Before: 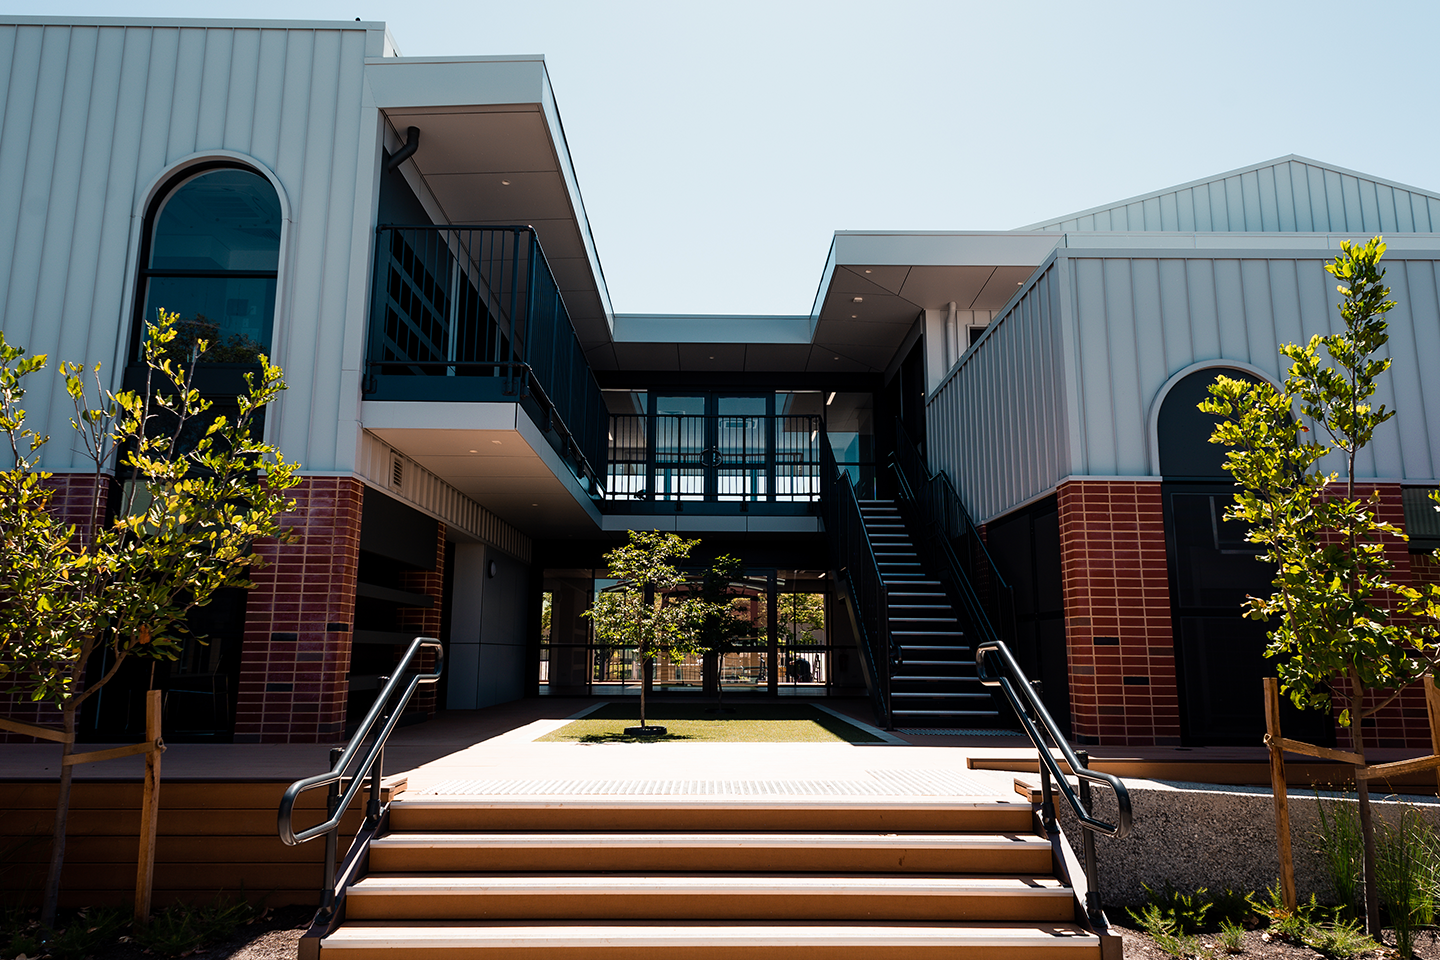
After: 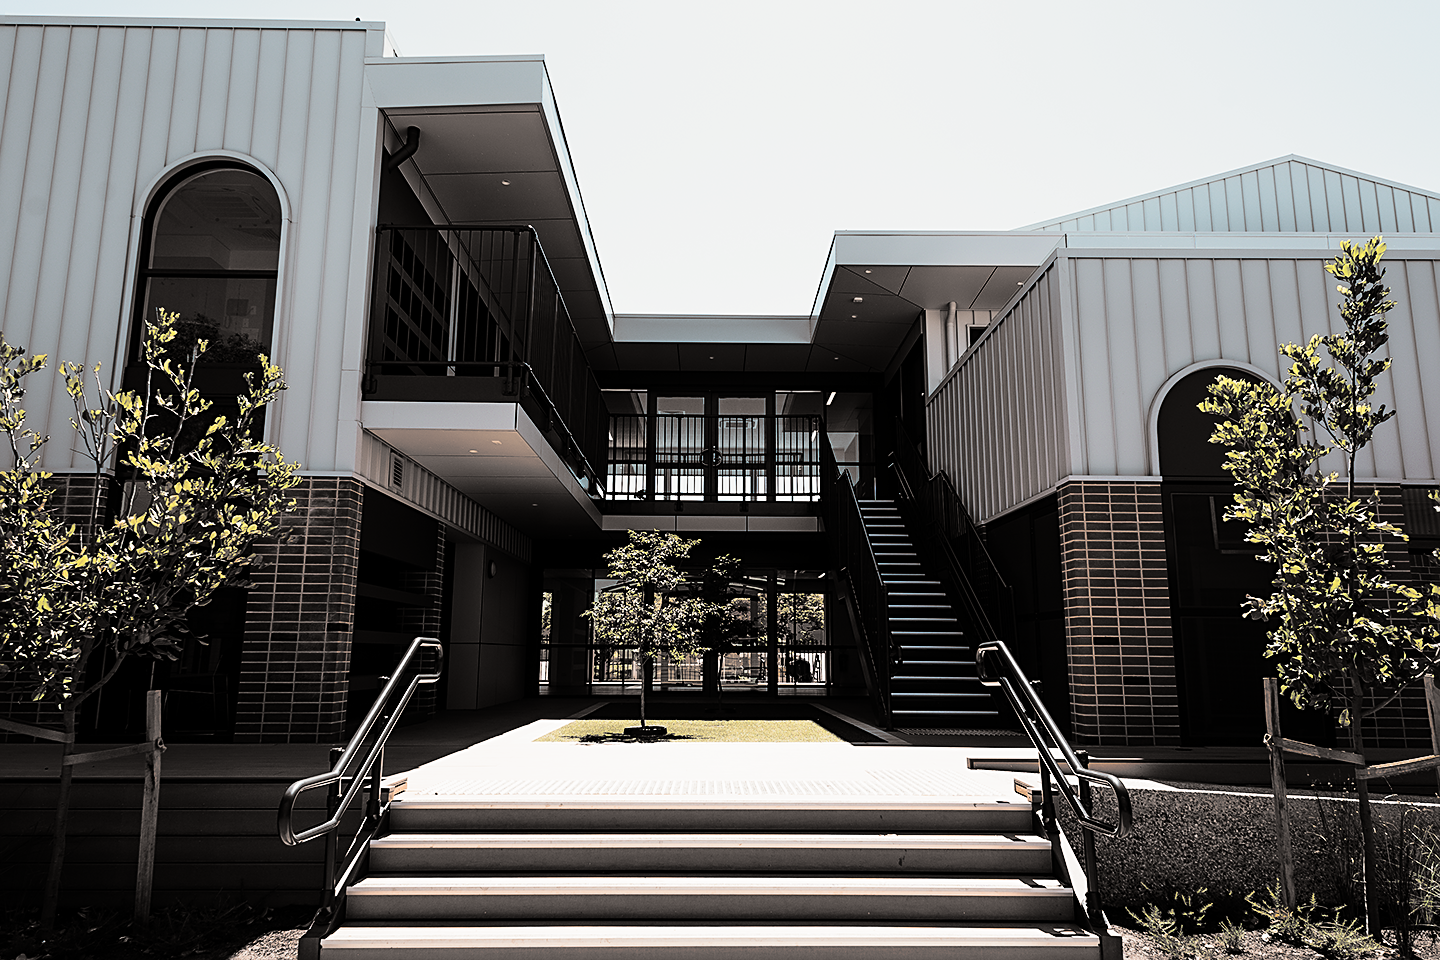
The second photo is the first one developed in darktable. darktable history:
base curve: curves: ch0 [(0, 0) (0.036, 0.025) (0.121, 0.166) (0.206, 0.329) (0.605, 0.79) (1, 1)], preserve colors none
sharpen: on, module defaults
tone equalizer: on, module defaults
exposure: exposure -0.116 EV, compensate exposure bias true, compensate highlight preservation false
split-toning: shadows › hue 26°, shadows › saturation 0.09, highlights › hue 40°, highlights › saturation 0.18, balance -63, compress 0%
